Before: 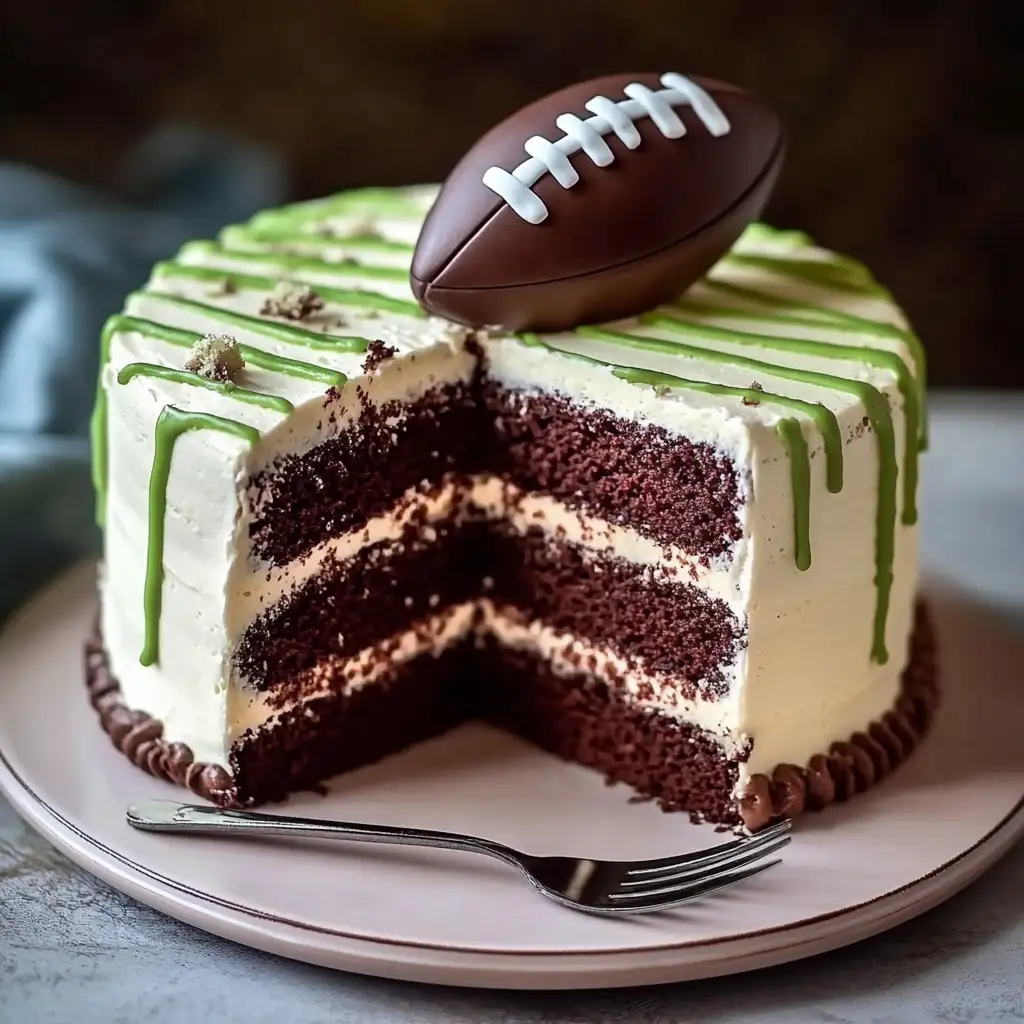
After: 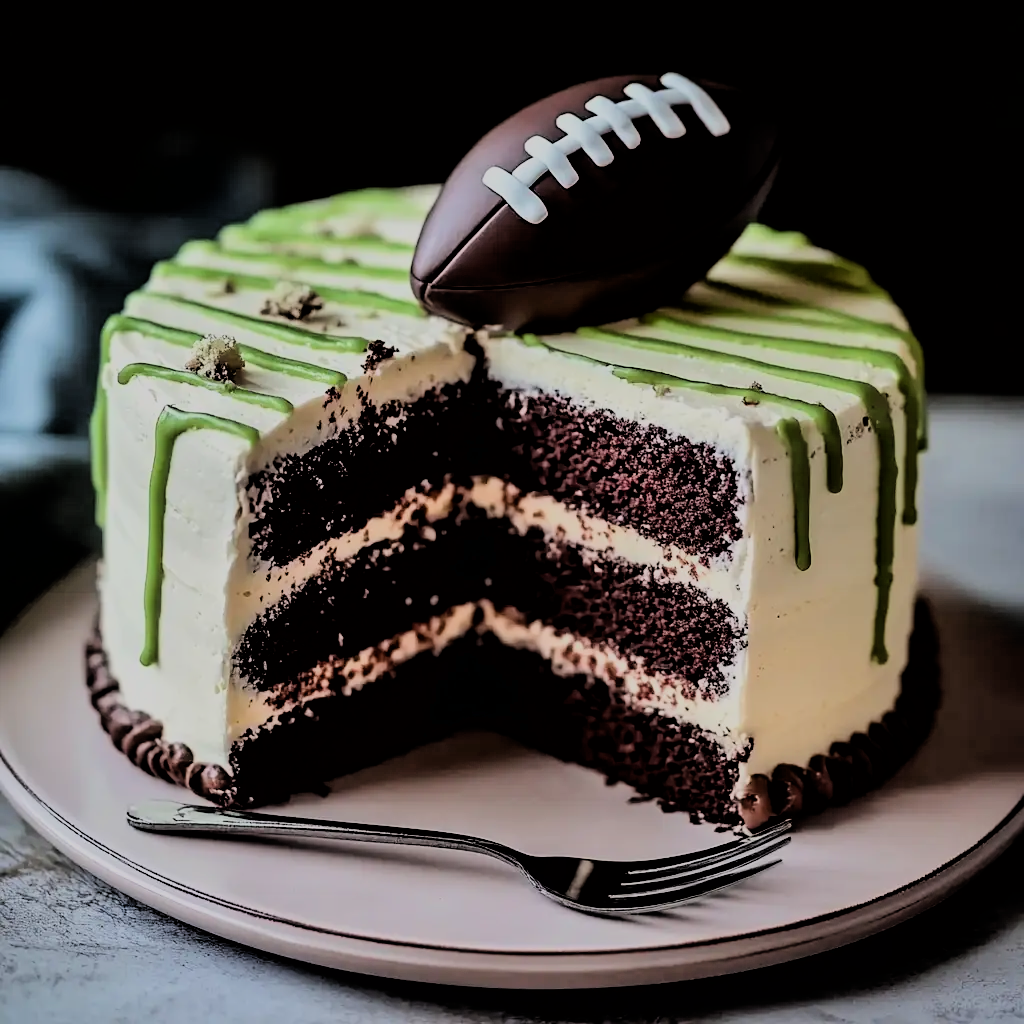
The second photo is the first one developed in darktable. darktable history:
filmic rgb: black relative exposure -3.15 EV, white relative exposure 7.06 EV, hardness 1.47, contrast 1.346, color science v6 (2022)
exposure: black level correction 0.001, exposure -0.124 EV, compensate highlight preservation false
